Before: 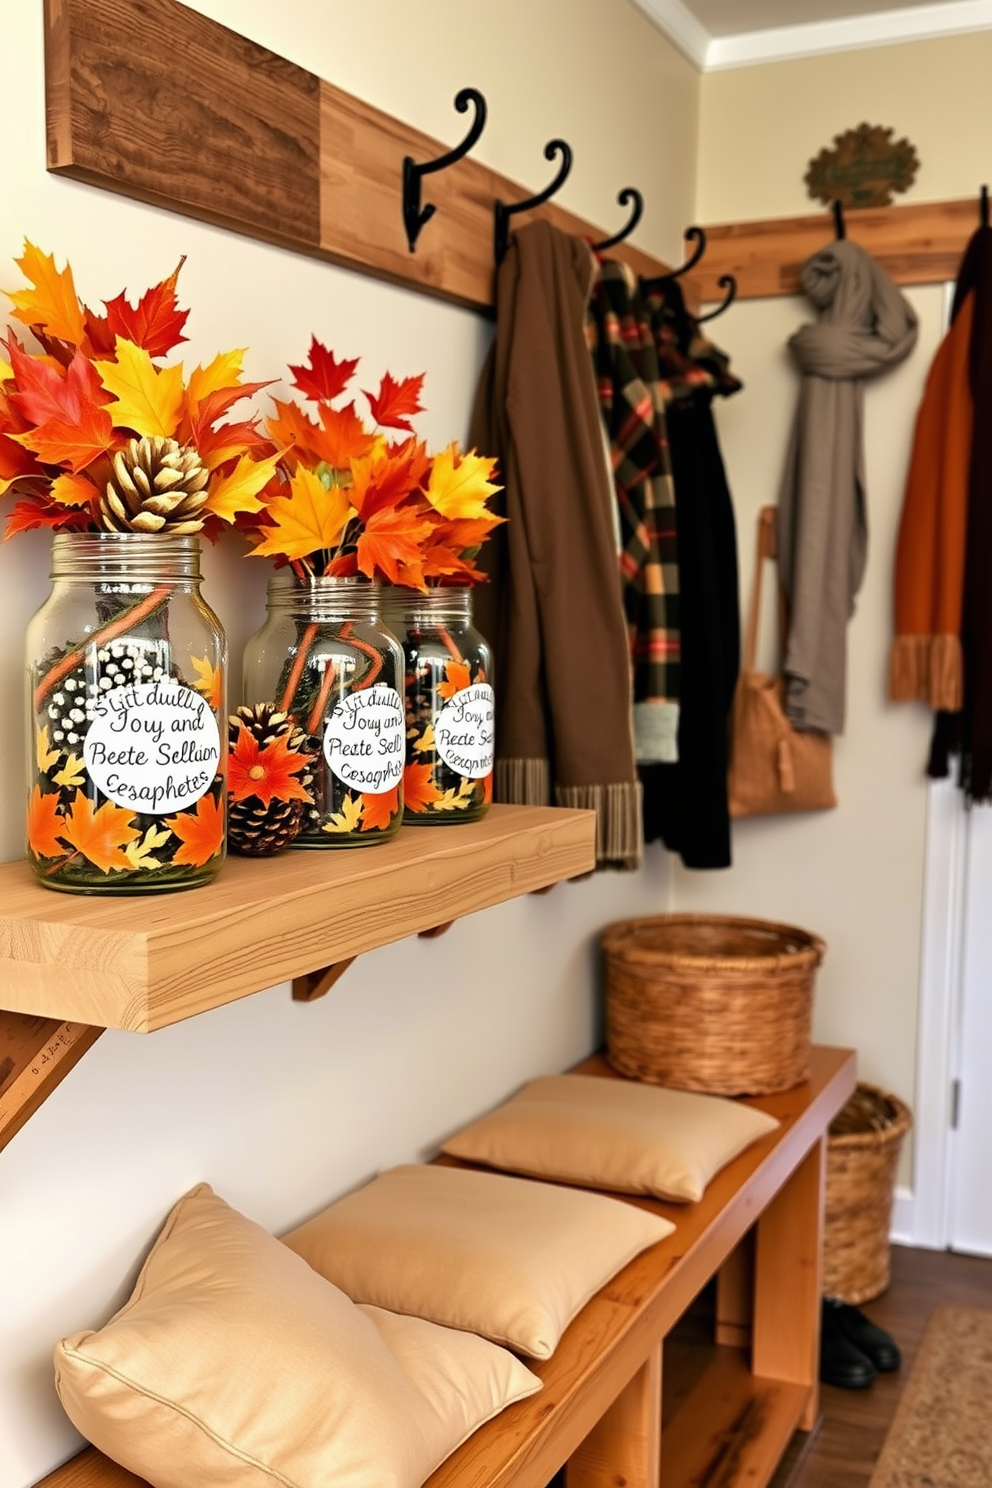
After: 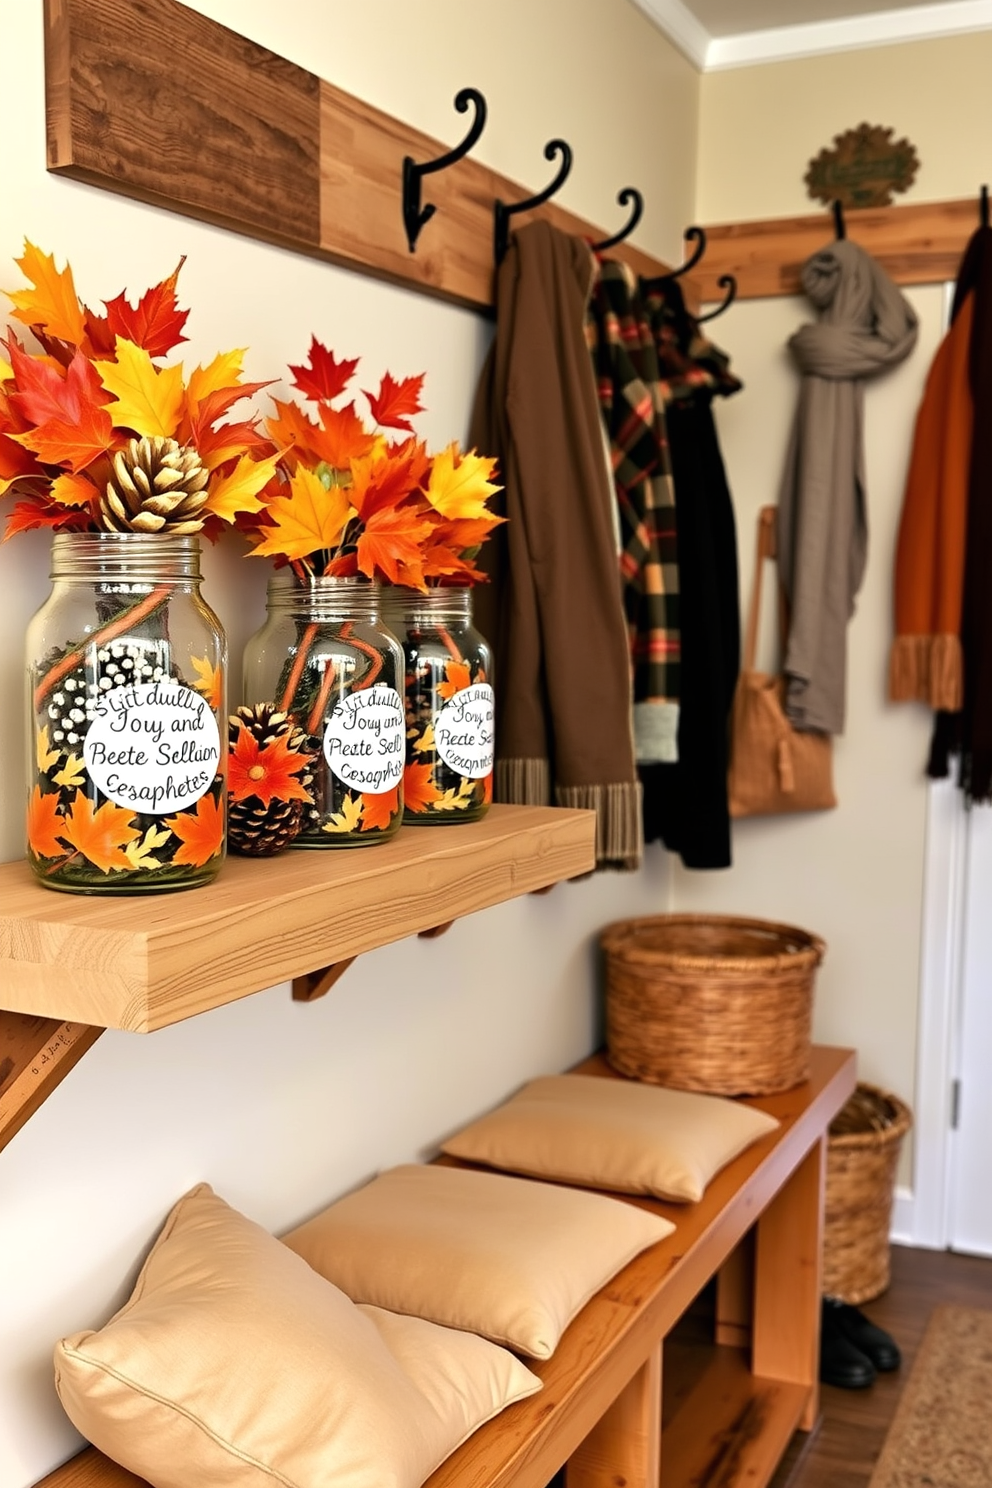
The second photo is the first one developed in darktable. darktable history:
shadows and highlights: shadows -9.4, white point adjustment 1.66, highlights 9.28, shadows color adjustment 99.13%, highlights color adjustment 0.559%
